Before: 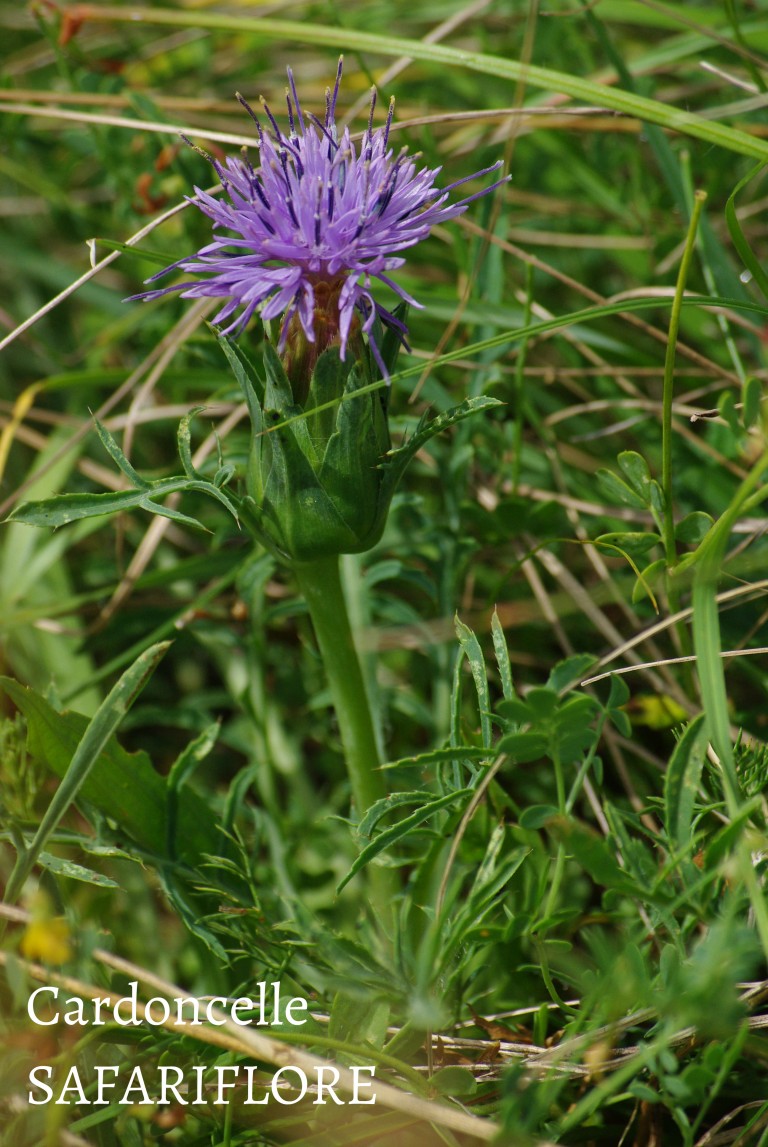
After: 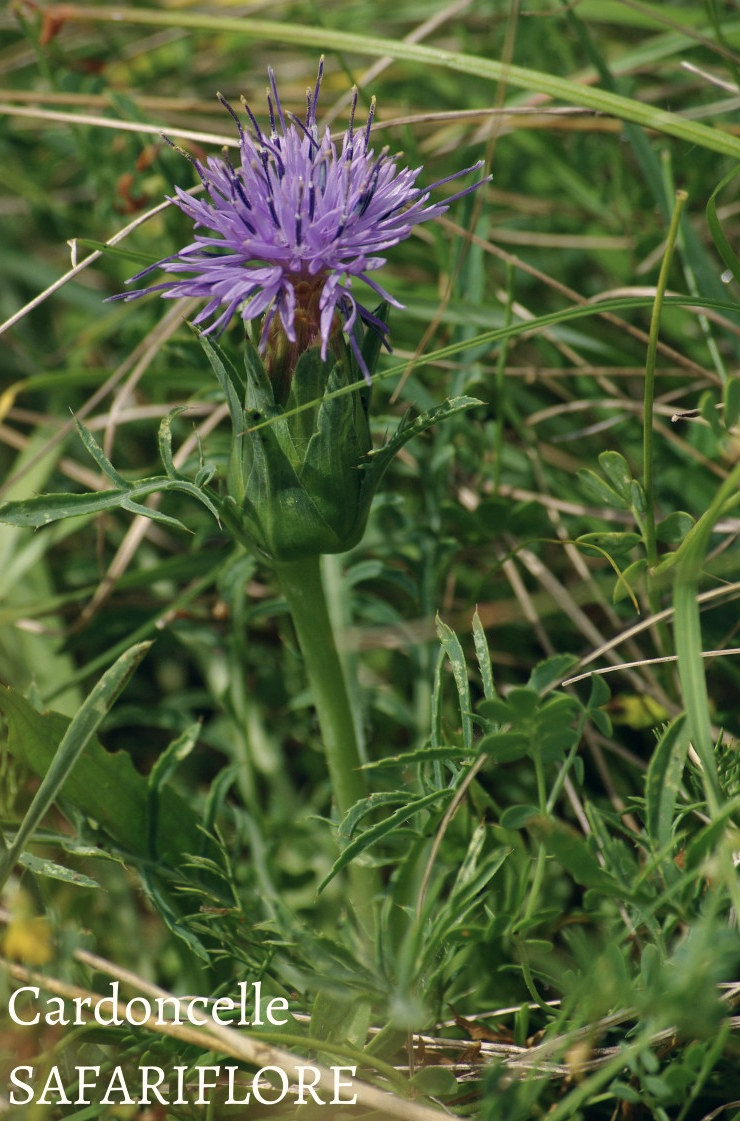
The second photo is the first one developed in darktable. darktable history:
shadows and highlights: shadows 0, highlights 40
crop and rotate: left 2.536%, right 1.107%, bottom 2.246%
color correction: highlights a* 2.75, highlights b* 5, shadows a* -2.04, shadows b* -4.84, saturation 0.8
